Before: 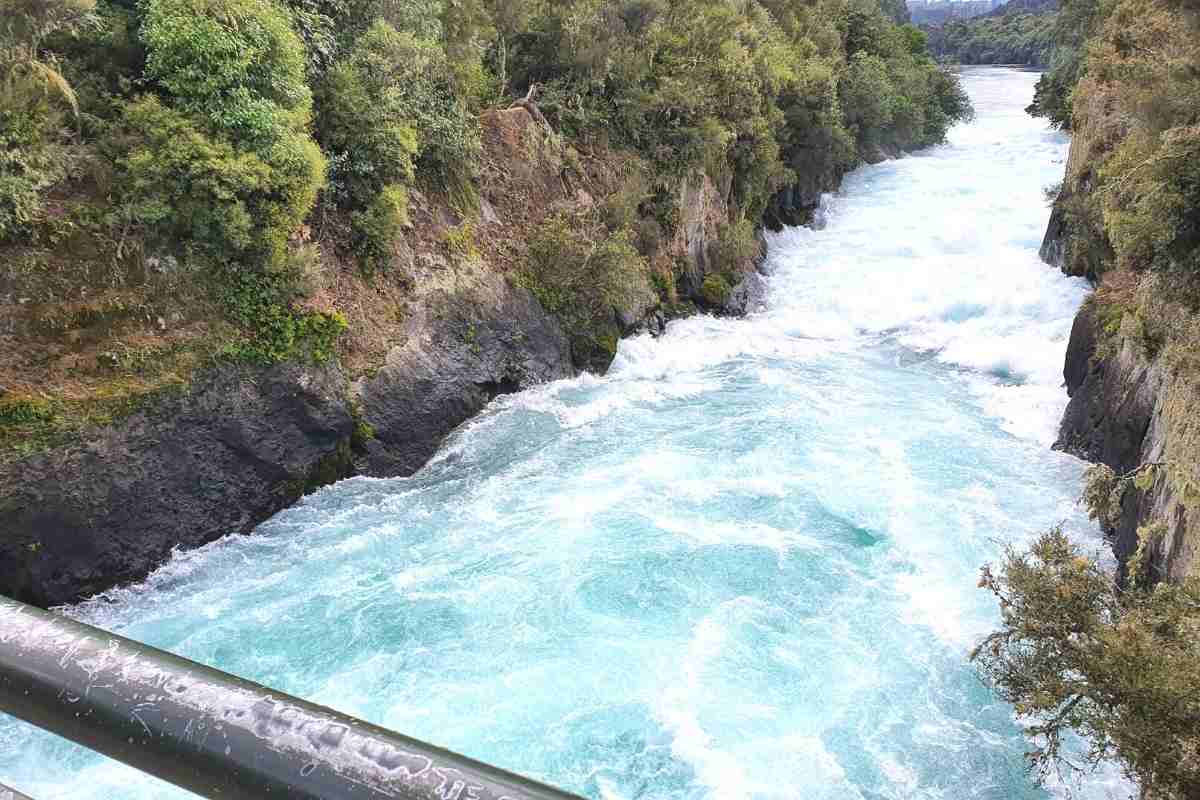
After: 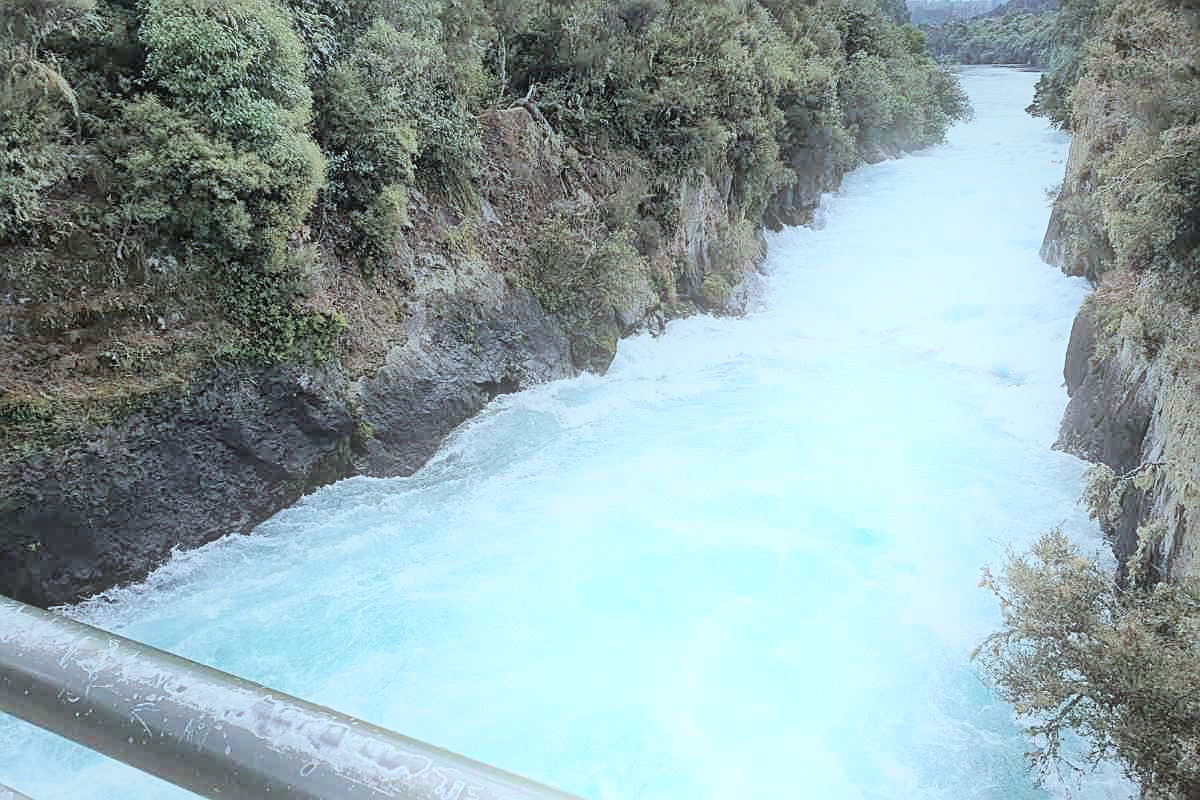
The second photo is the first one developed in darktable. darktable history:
sharpen: on, module defaults
color zones: curves: ch0 [(0, 0.5) (0.143, 0.5) (0.286, 0.5) (0.429, 0.504) (0.571, 0.5) (0.714, 0.509) (0.857, 0.5) (1, 0.5)]; ch1 [(0, 0.425) (0.143, 0.425) (0.286, 0.375) (0.429, 0.405) (0.571, 0.5) (0.714, 0.47) (0.857, 0.425) (1, 0.435)]; ch2 [(0, 0.5) (0.143, 0.5) (0.286, 0.5) (0.429, 0.517) (0.571, 0.5) (0.714, 0.51) (0.857, 0.5) (1, 0.5)]
color correction: highlights a* -12.64, highlights b* -18.1, saturation 0.7
bloom: threshold 82.5%, strength 16.25%
filmic rgb: black relative exposure -7.65 EV, white relative exposure 4.56 EV, hardness 3.61
